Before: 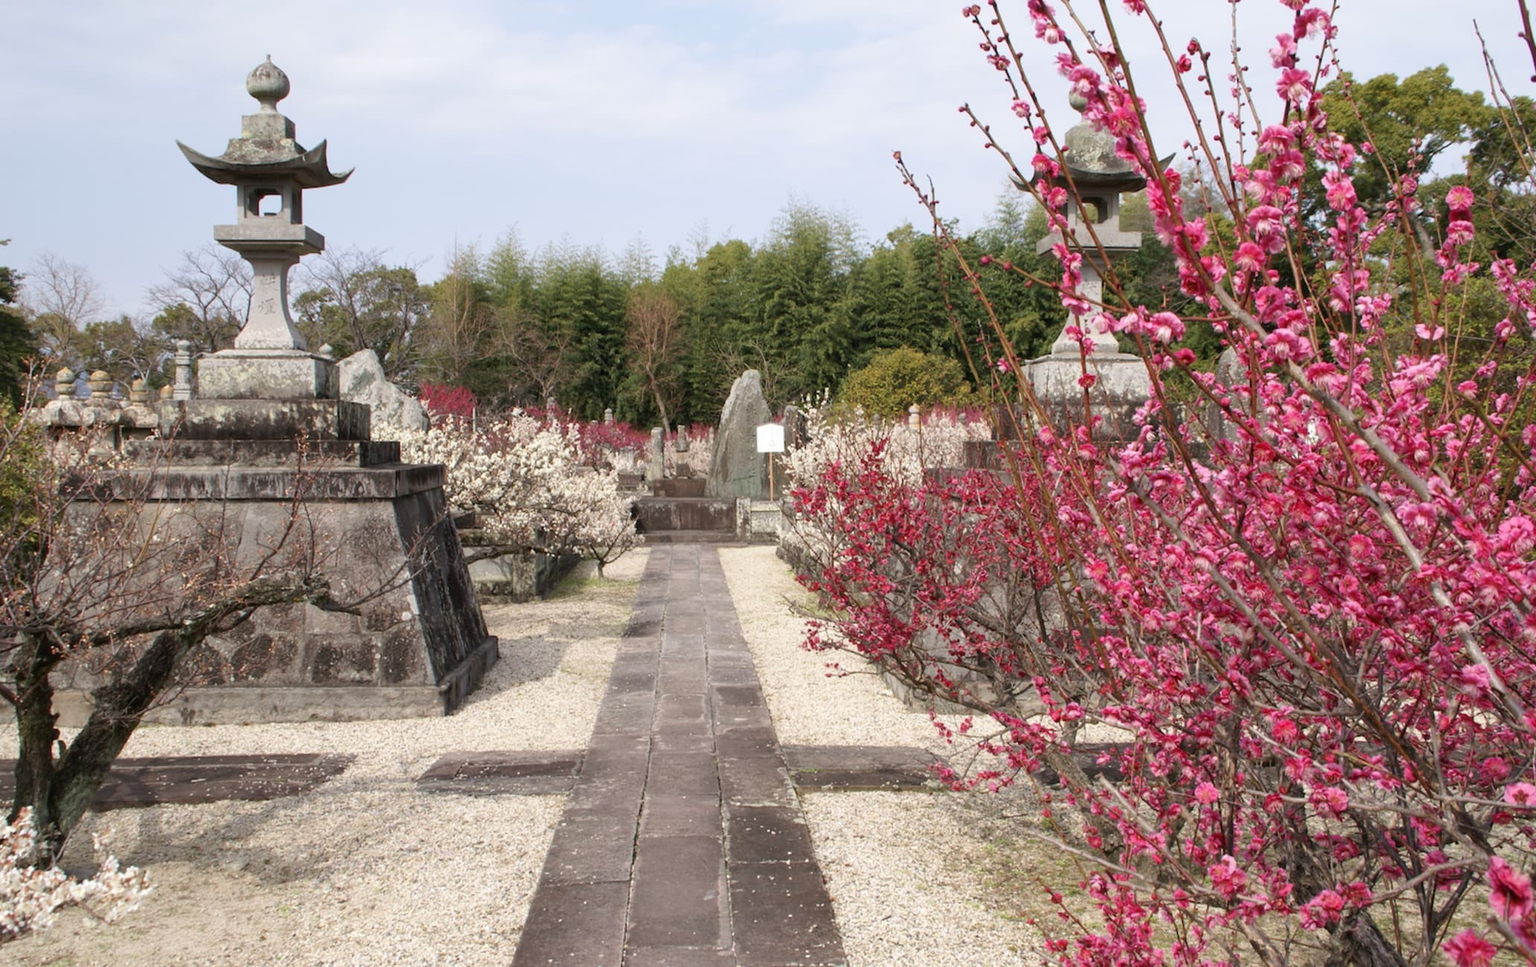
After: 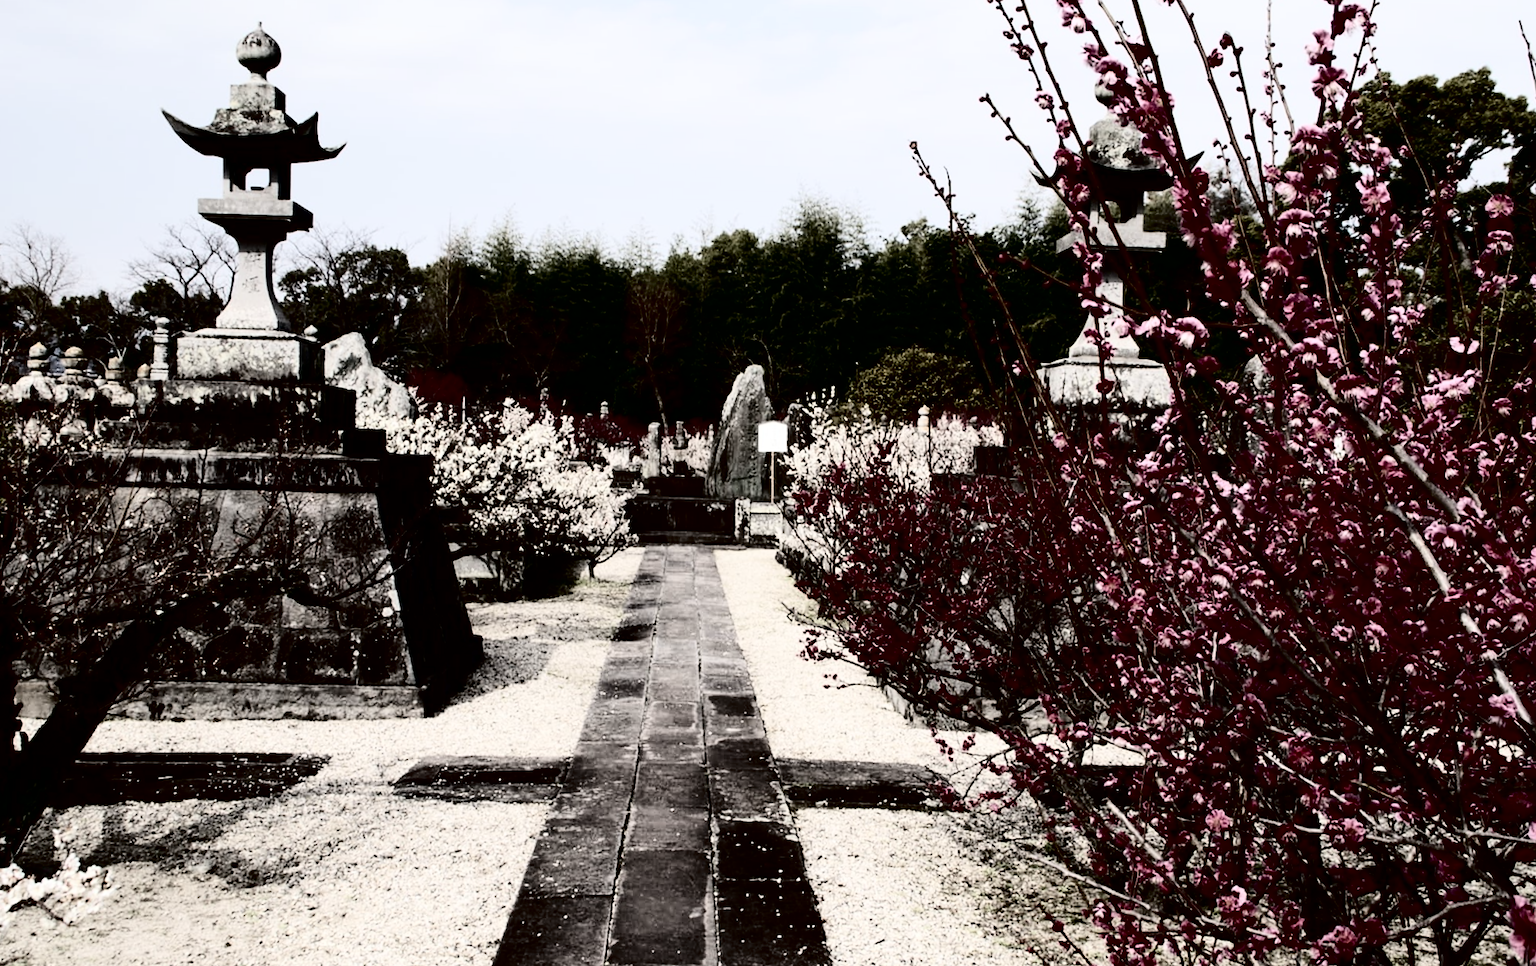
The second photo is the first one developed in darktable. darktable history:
color correction: highlights b* 0.057, saturation 0.276
crop and rotate: angle -1.62°
contrast brightness saturation: contrast 0.775, brightness -0.997, saturation 0.998
